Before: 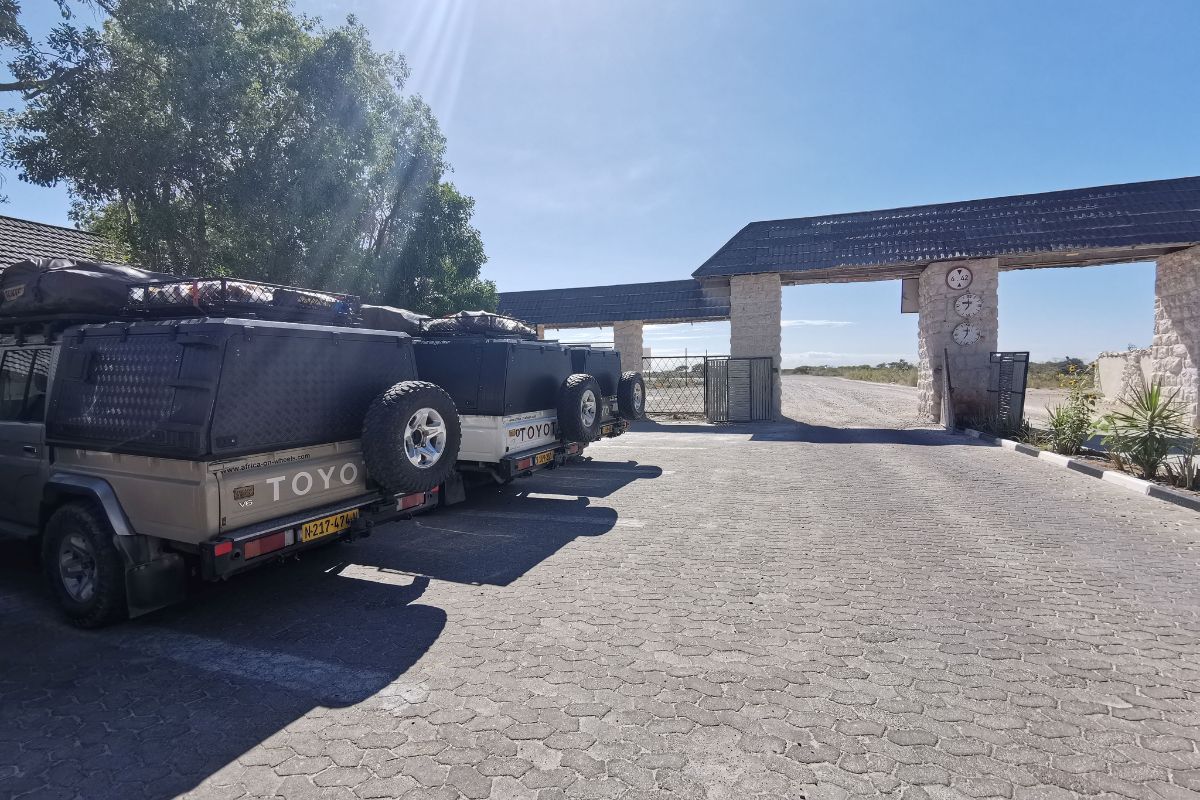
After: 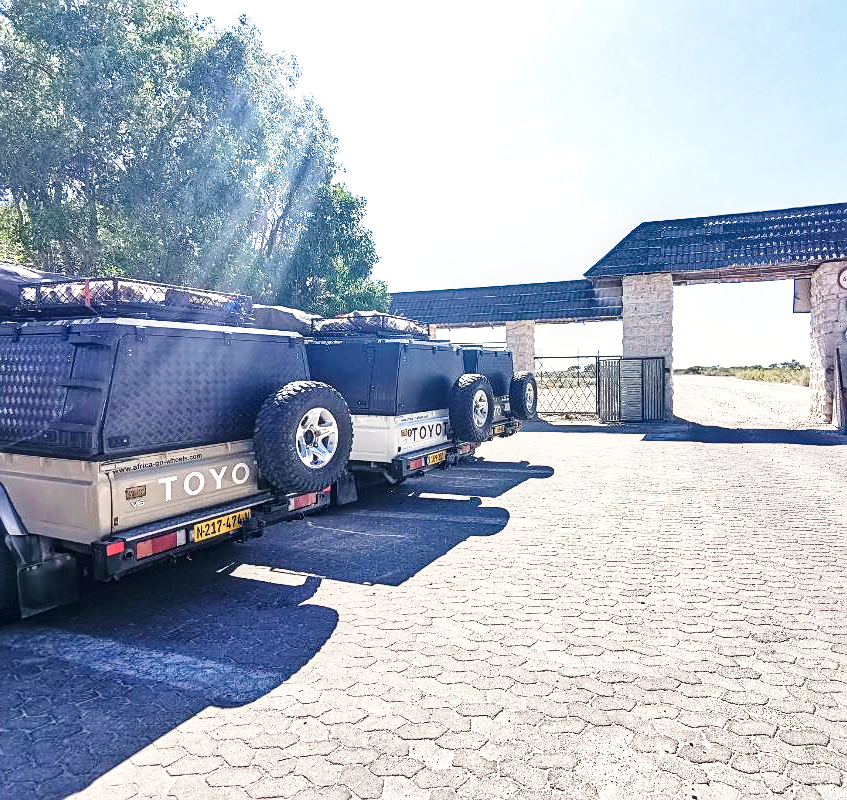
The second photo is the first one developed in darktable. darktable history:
base curve: curves: ch0 [(0, 0) (0.028, 0.03) (0.121, 0.232) (0.46, 0.748) (0.859, 0.968) (1, 1)], preserve colors none
crop and rotate: left 9.077%, right 20.327%
color correction: highlights a* 0.231, highlights b* 2.65, shadows a* -1.2, shadows b* -4.26
exposure: black level correction 0, exposure 0.897 EV, compensate exposure bias true, compensate highlight preservation false
local contrast: detail 130%
velvia: on, module defaults
sharpen: on, module defaults
shadows and highlights: soften with gaussian
